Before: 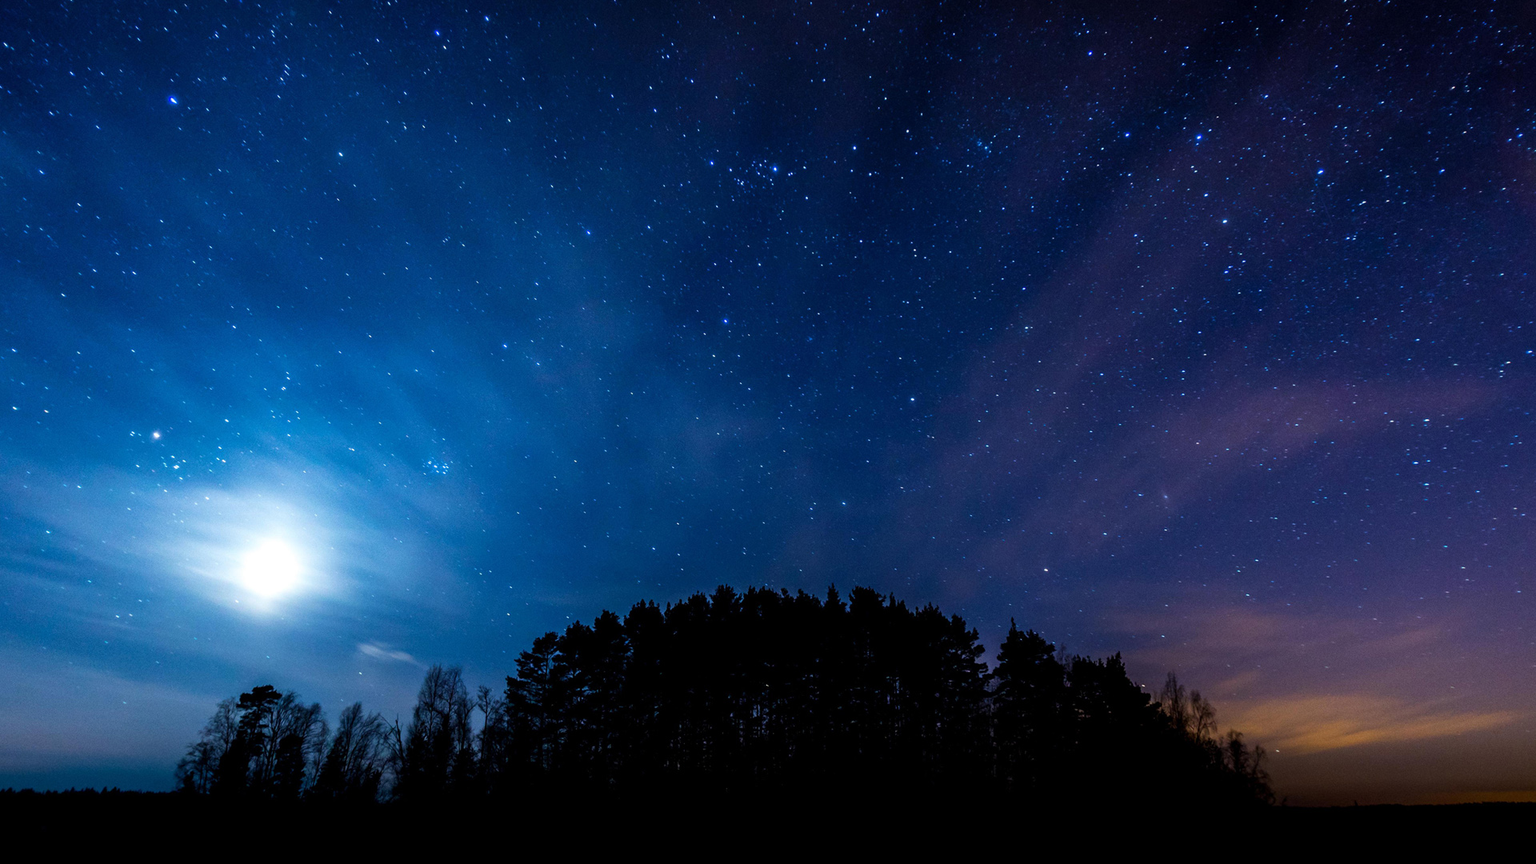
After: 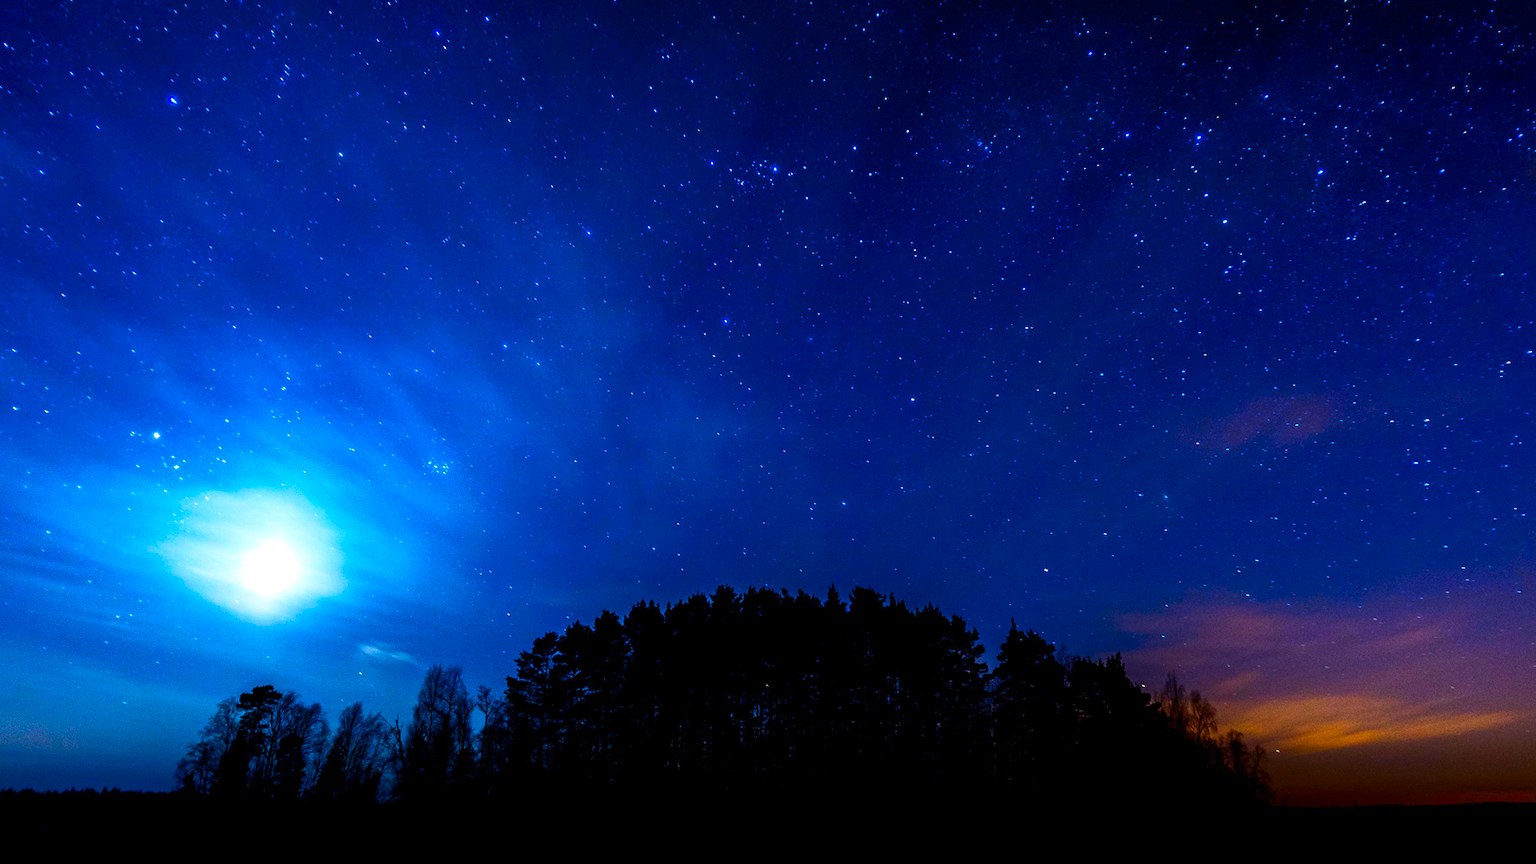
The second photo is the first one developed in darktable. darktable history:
contrast brightness saturation: contrast 0.263, brightness 0.021, saturation 0.865
